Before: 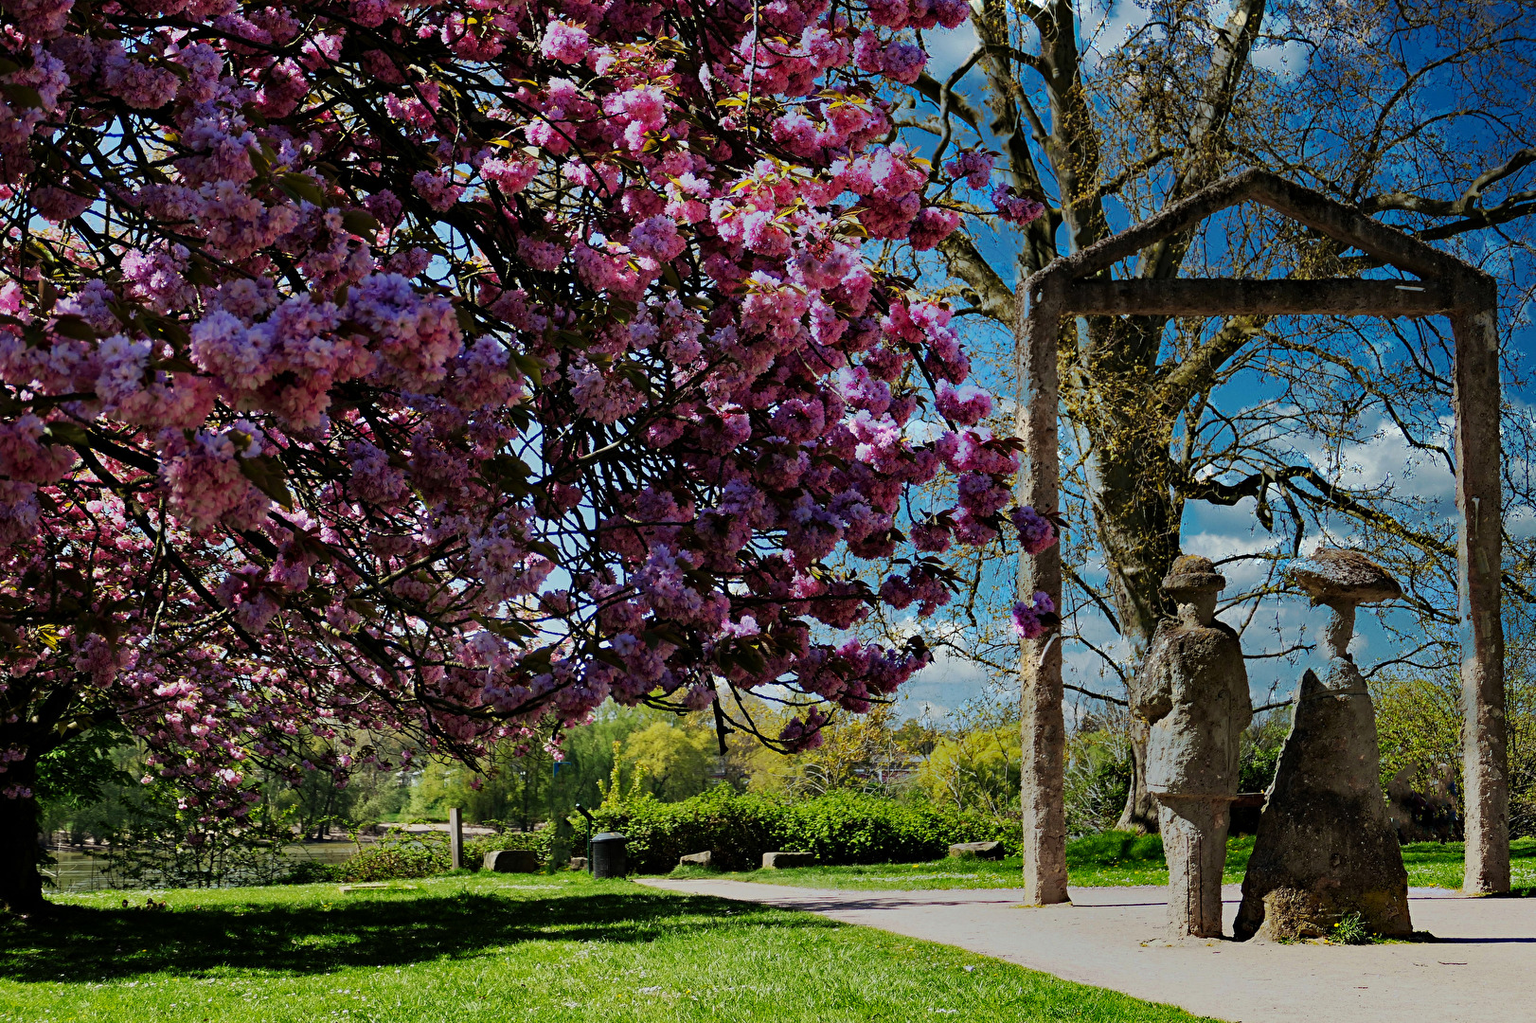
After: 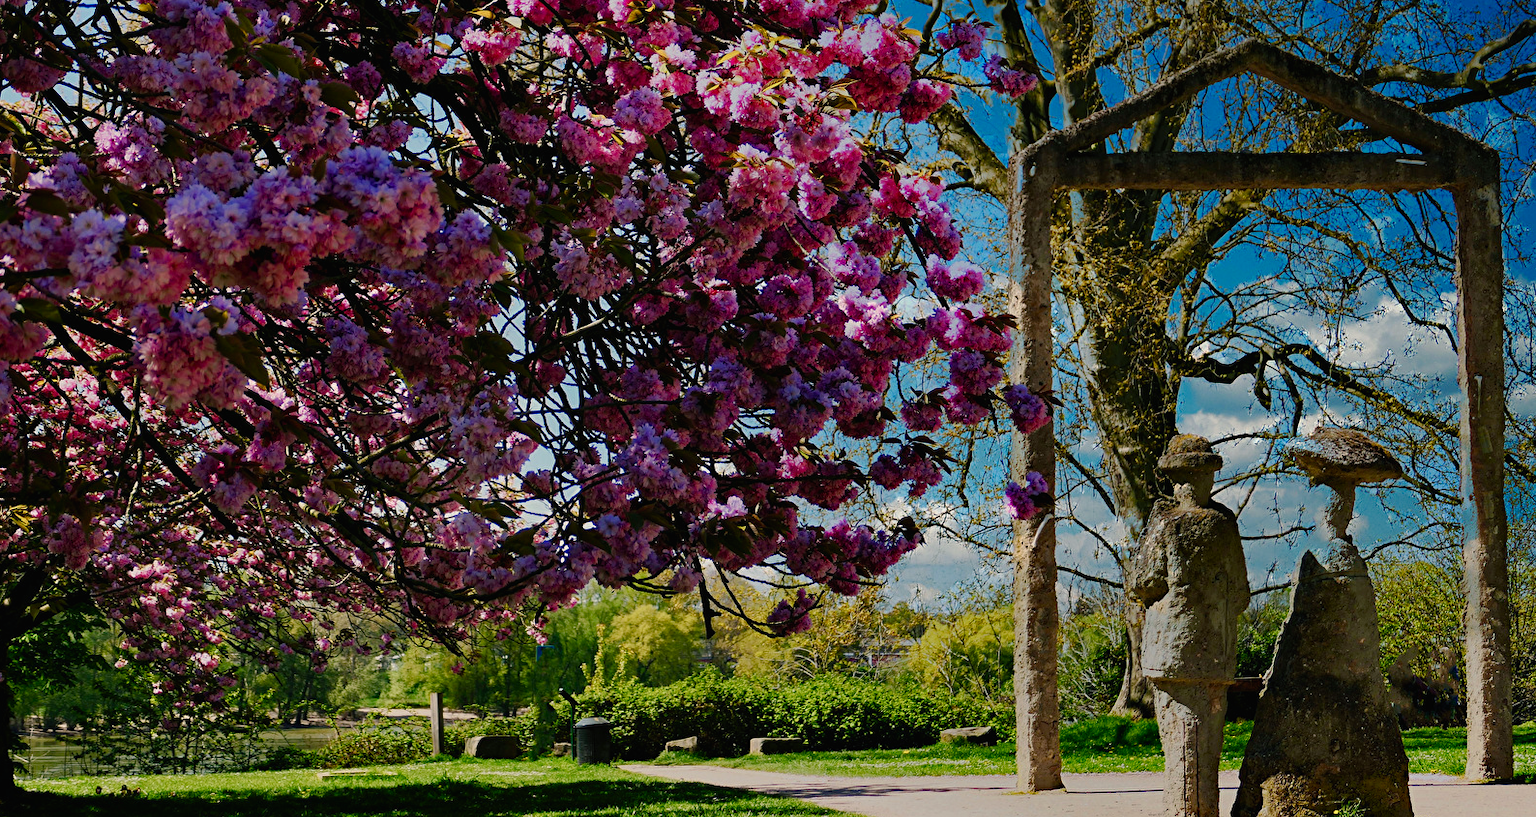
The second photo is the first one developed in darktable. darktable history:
color balance rgb: shadows lift › luminance -7.296%, shadows lift › chroma 2.185%, shadows lift › hue 164.85°, highlights gain › chroma 3.046%, highlights gain › hue 60.02°, perceptual saturation grading › global saturation 20%, perceptual saturation grading › highlights -48.969%, perceptual saturation grading › shadows 25.002%, global vibrance 20%
contrast brightness saturation: contrast -0.023, brightness -0.012, saturation 0.028
crop and rotate: left 1.859%, top 12.737%, right 0.187%, bottom 8.984%
